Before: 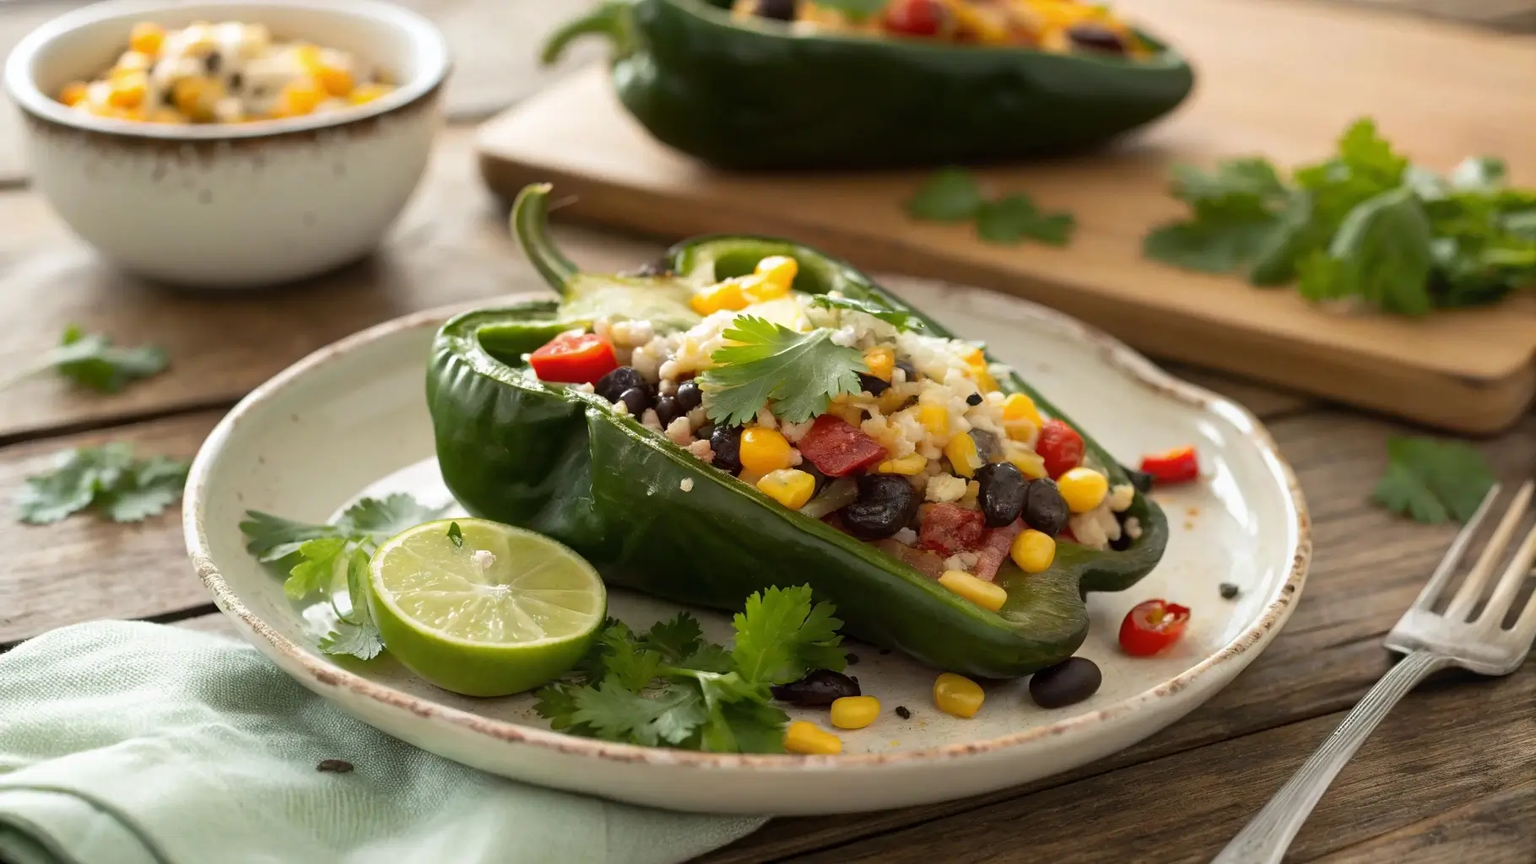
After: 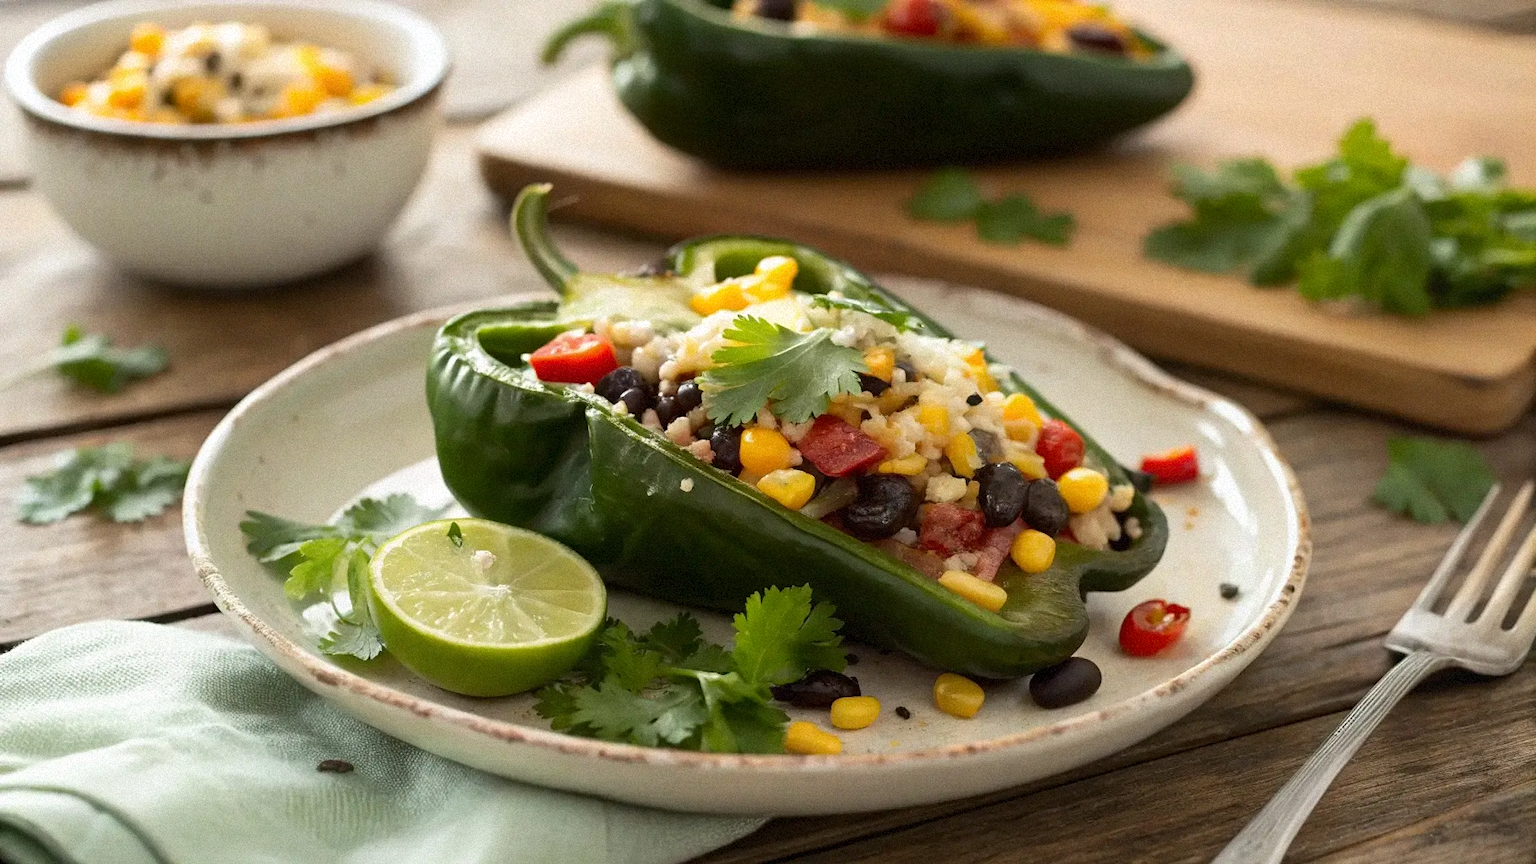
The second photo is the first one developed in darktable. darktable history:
grain: mid-tones bias 0%
contrast brightness saturation: contrast 0.08, saturation 0.02
